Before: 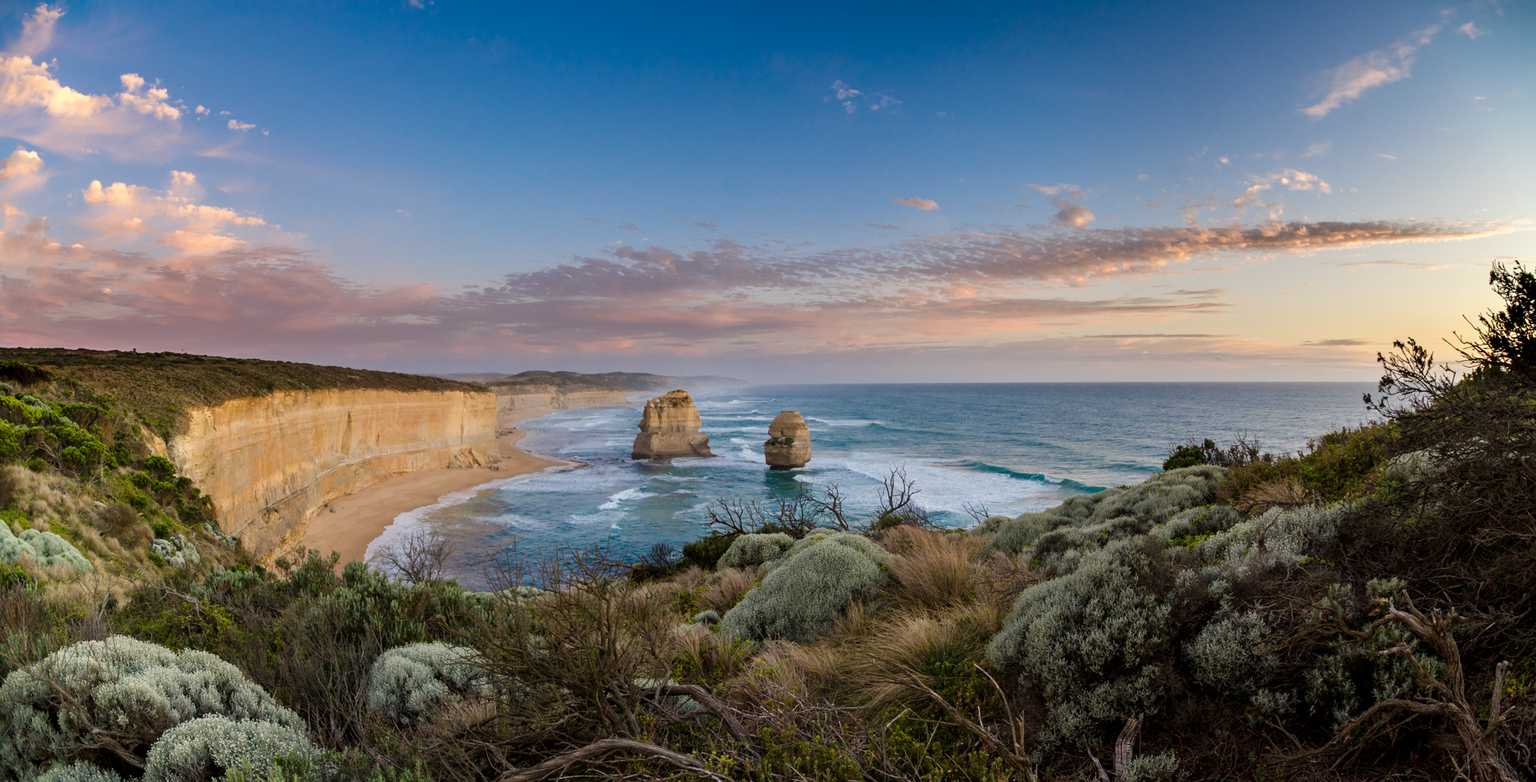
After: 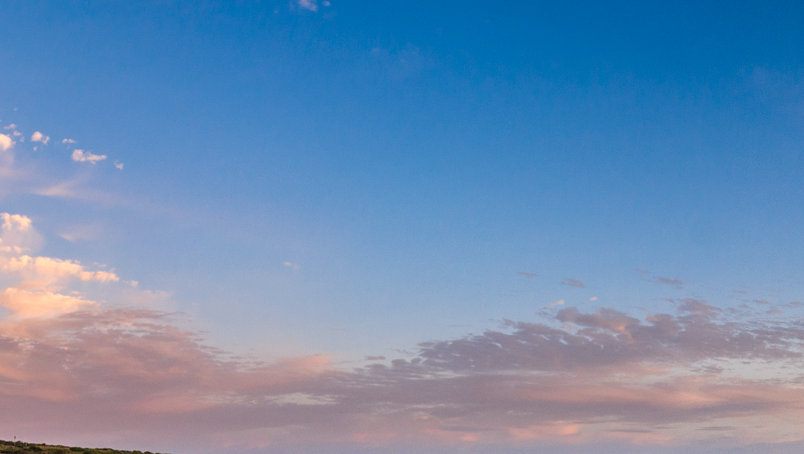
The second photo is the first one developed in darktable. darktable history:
tone equalizer: -8 EV 1.03 EV, -7 EV 0.977 EV, -6 EV 0.964 EV, -5 EV 1.04 EV, -4 EV 1.02 EV, -3 EV 0.757 EV, -2 EV 0.477 EV, -1 EV 0.248 EV
crop and rotate: left 11.108%, top 0.102%, right 46.988%, bottom 53.413%
